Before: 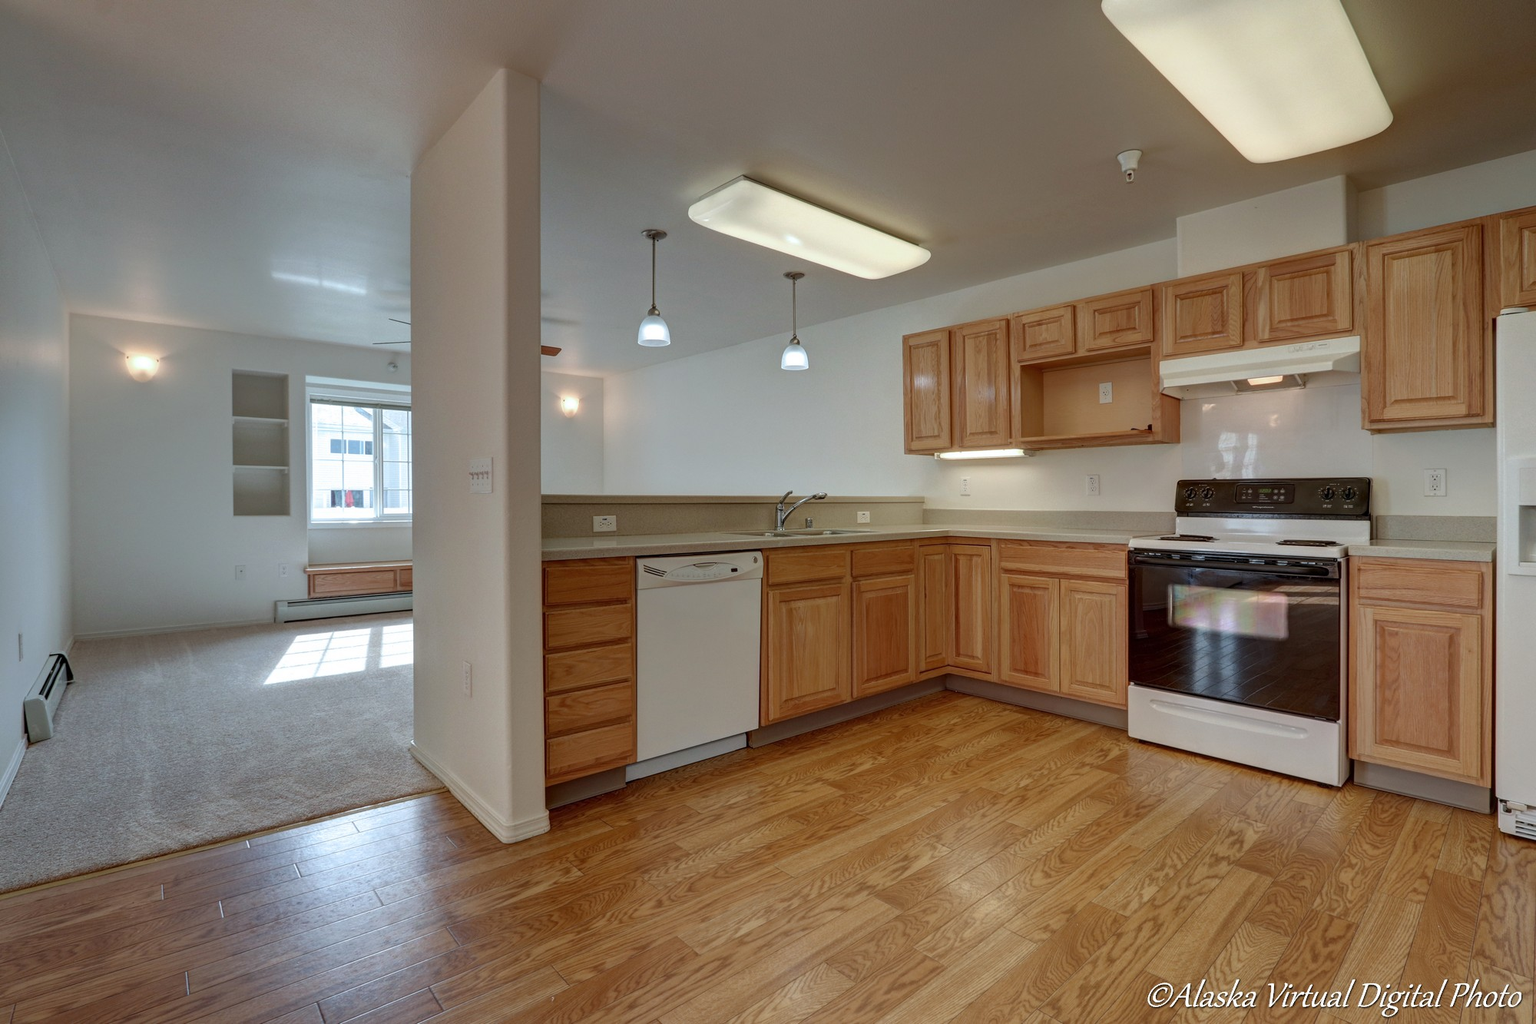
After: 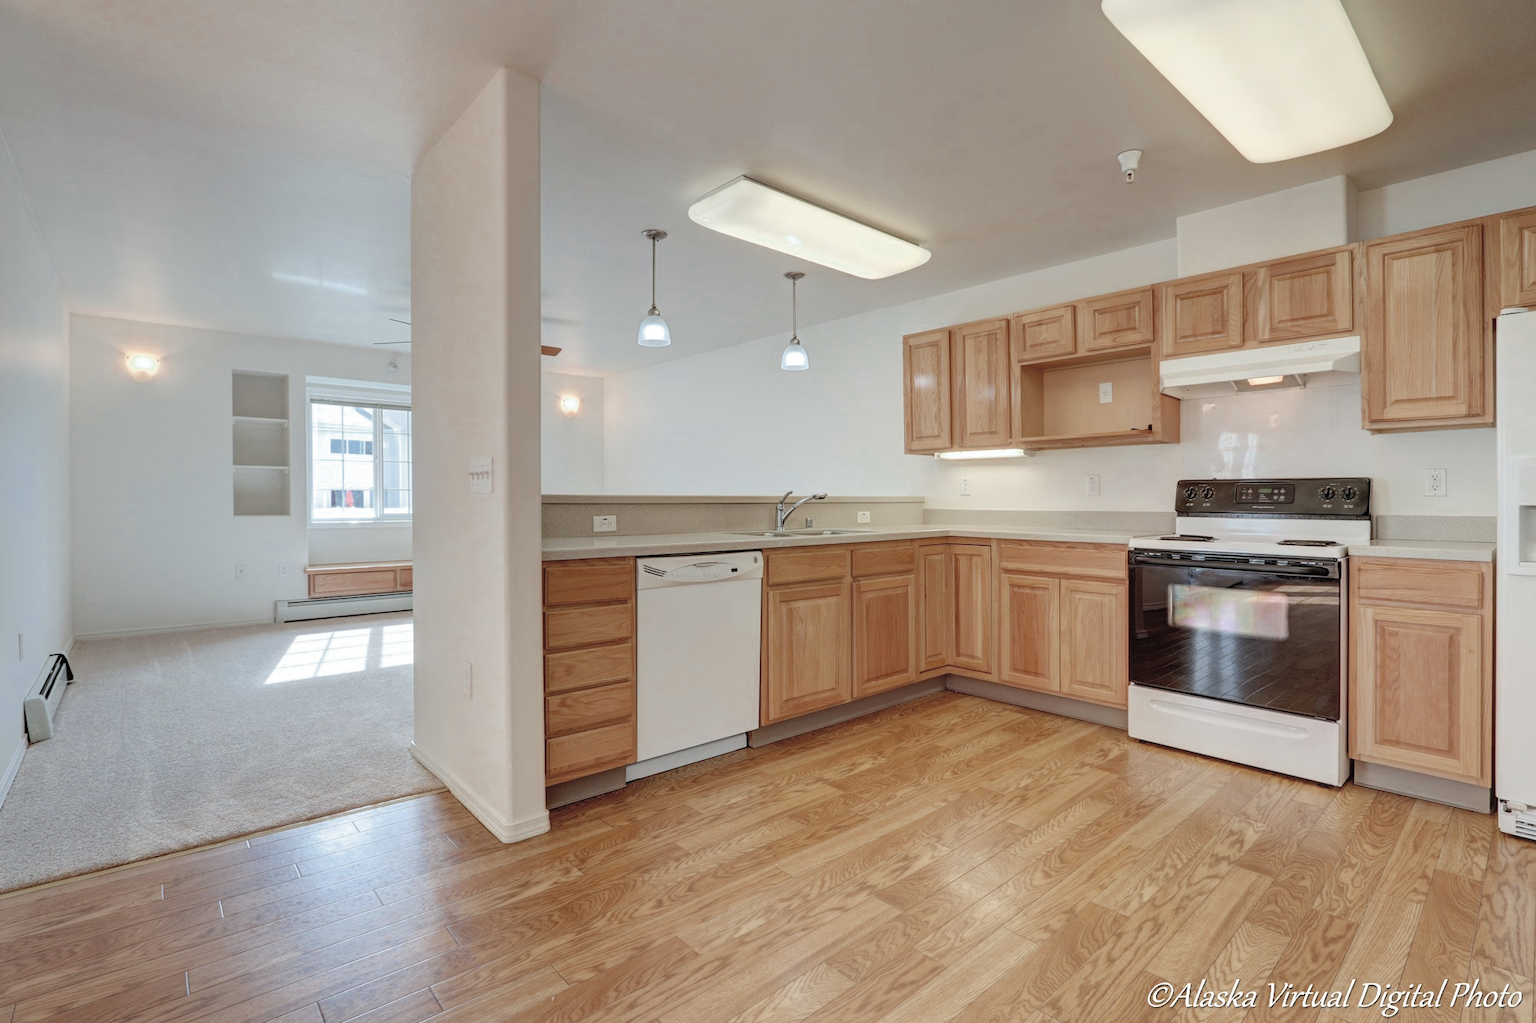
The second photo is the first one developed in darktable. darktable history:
global tonemap: drago (0.7, 100)
white balance: red 1, blue 1
color zones: curves: ch0 [(0, 0.5) (0.125, 0.4) (0.25, 0.5) (0.375, 0.4) (0.5, 0.4) (0.625, 0.35) (0.75, 0.35) (0.875, 0.5)]; ch1 [(0, 0.35) (0.125, 0.45) (0.25, 0.35) (0.375, 0.35) (0.5, 0.35) (0.625, 0.35) (0.75, 0.45) (0.875, 0.35)]; ch2 [(0, 0.6) (0.125, 0.5) (0.25, 0.5) (0.375, 0.6) (0.5, 0.6) (0.625, 0.5) (0.75, 0.5) (0.875, 0.5)]
